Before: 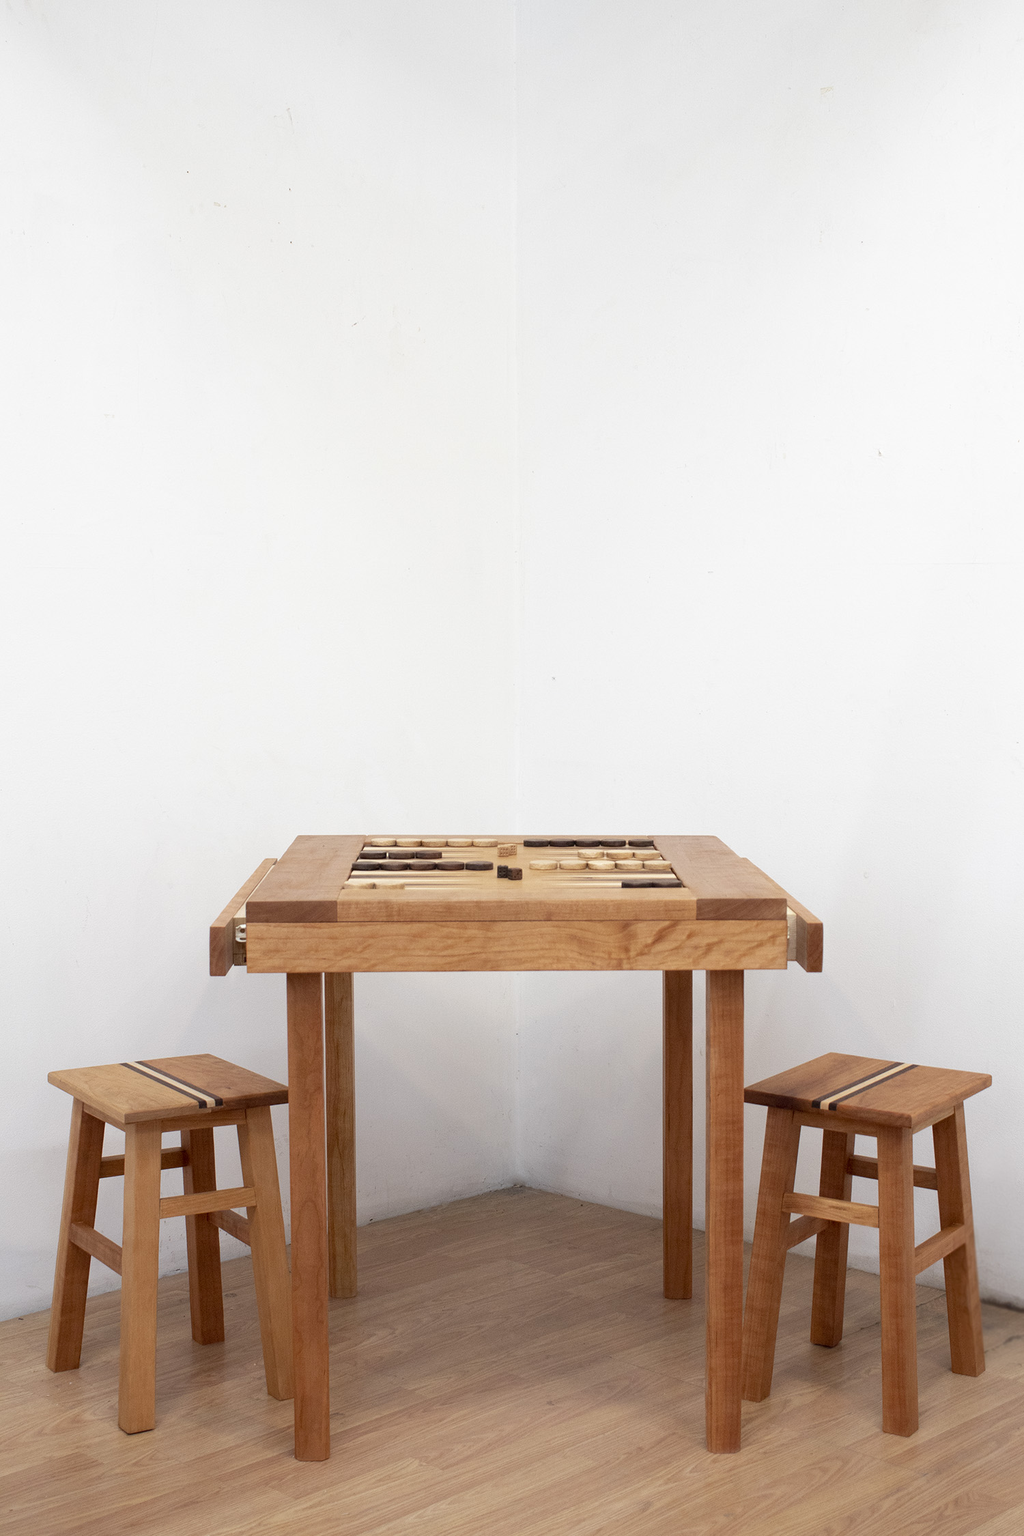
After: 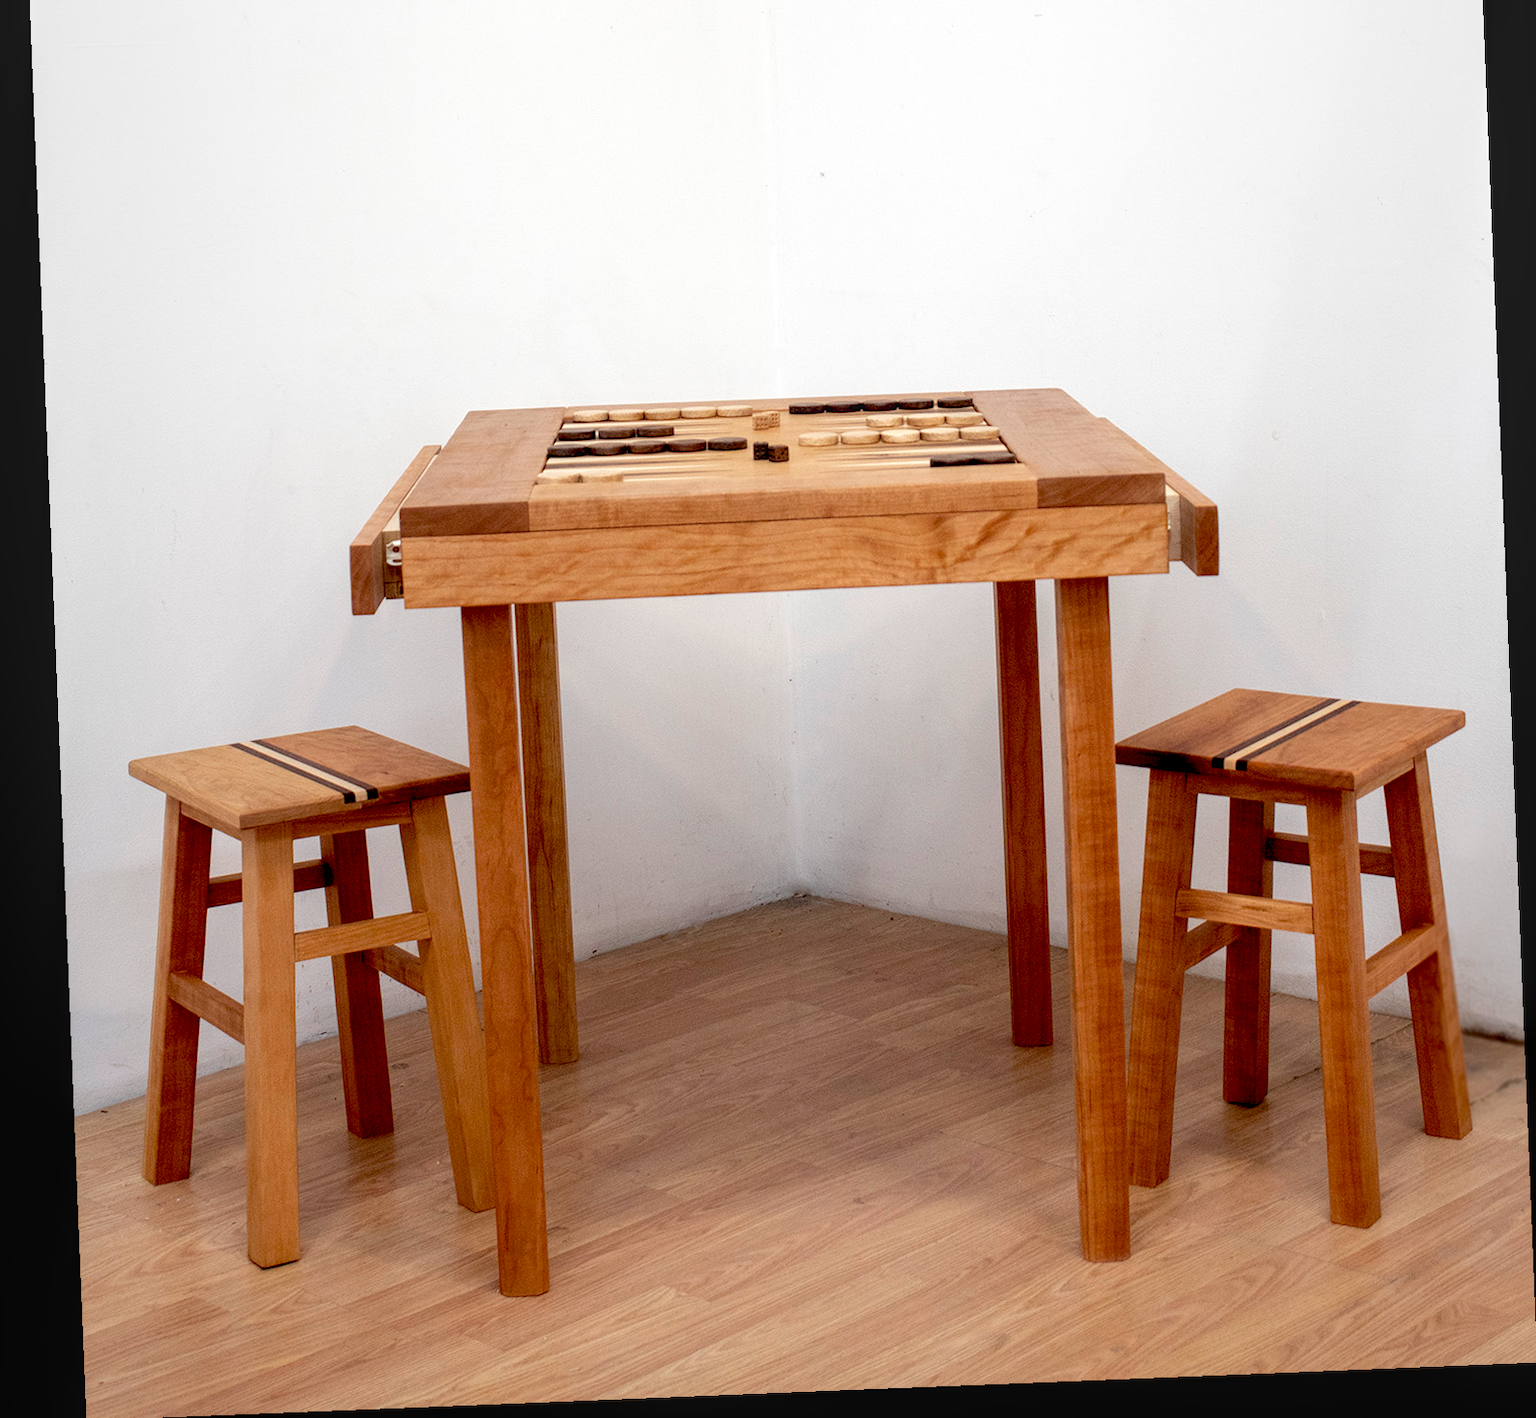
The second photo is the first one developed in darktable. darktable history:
color balance: on, module defaults
local contrast: on, module defaults
rotate and perspective: rotation -2.29°, automatic cropping off
crop and rotate: top 36.435%
contrast equalizer: octaves 7, y [[0.6 ×6], [0.55 ×6], [0 ×6], [0 ×6], [0 ×6]], mix -0.2
exposure: black level correction 0.025, exposure 0.182 EV, compensate highlight preservation false
